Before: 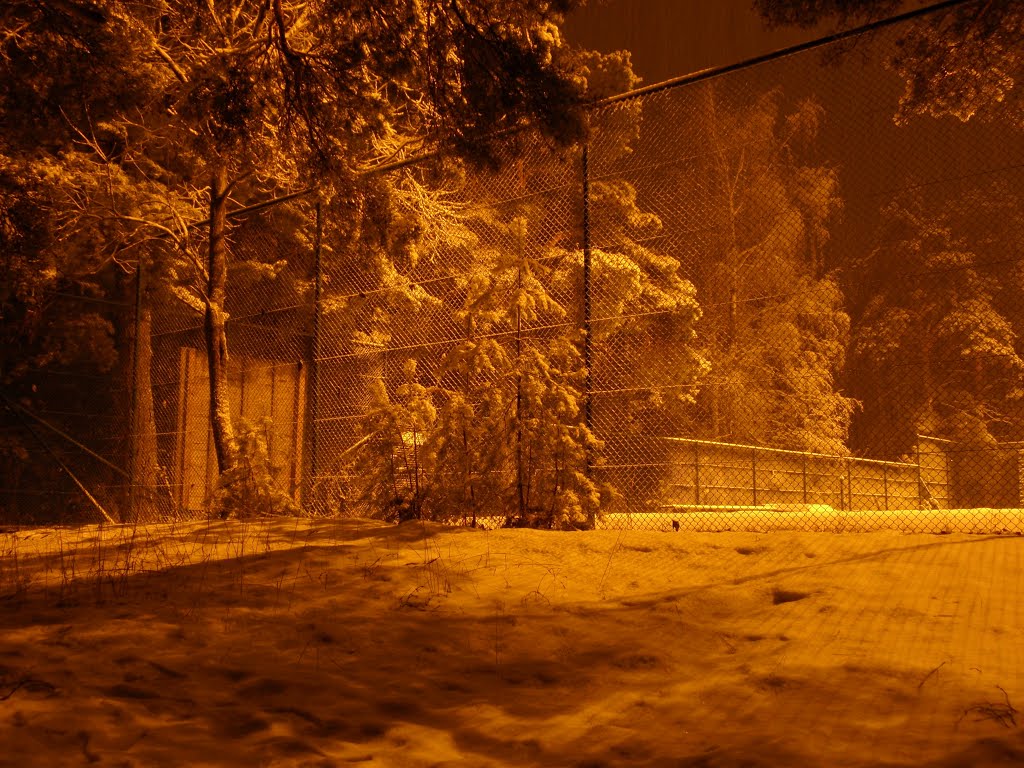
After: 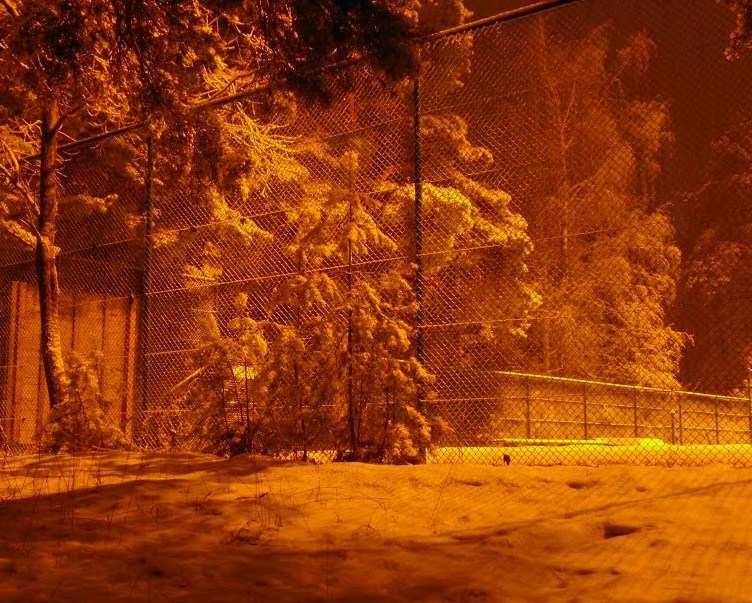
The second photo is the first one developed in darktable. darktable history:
color correction: highlights a* -7.59, highlights b* 0.881, shadows a* -3.33, saturation 1.39
crop: left 16.59%, top 8.698%, right 8.602%, bottom 12.573%
